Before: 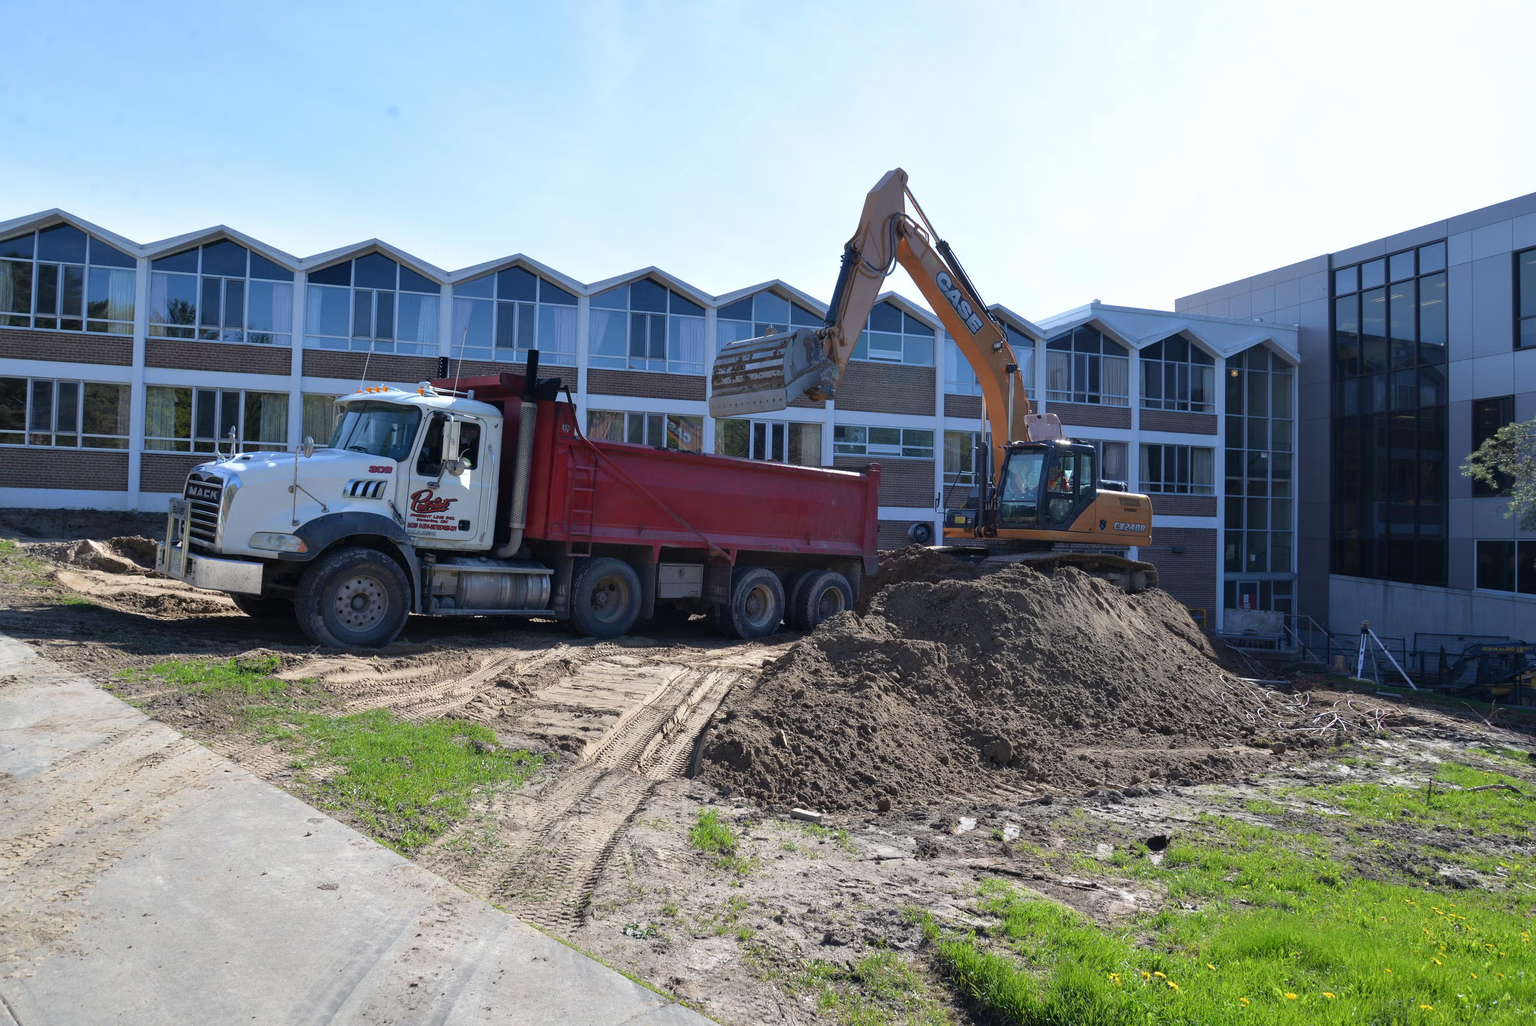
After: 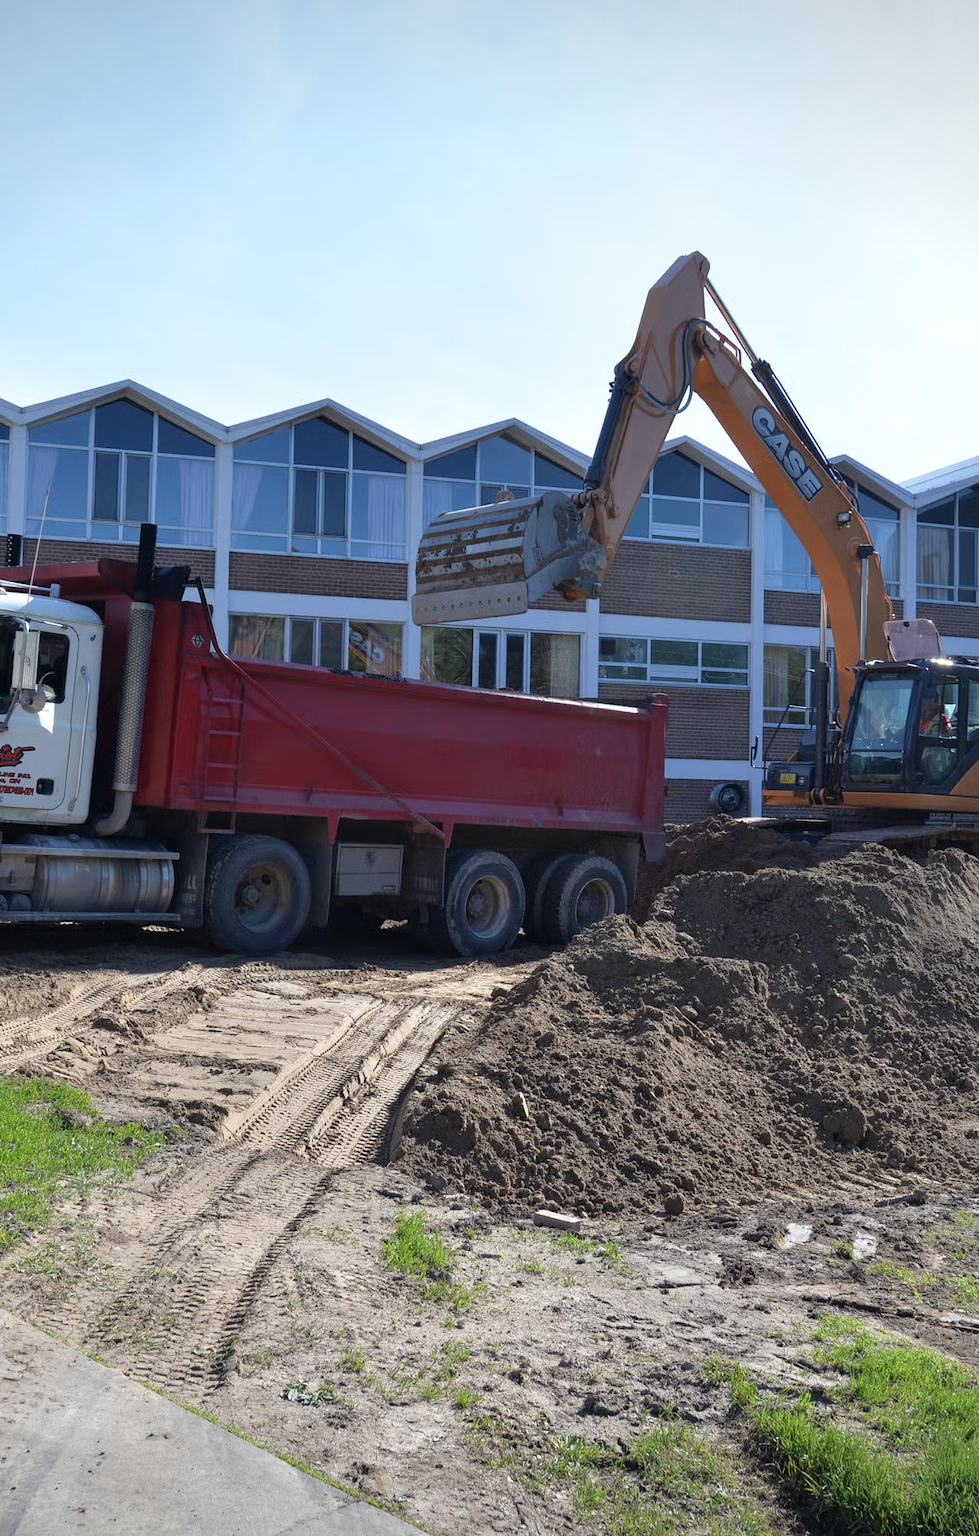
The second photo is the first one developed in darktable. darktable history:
vignetting: fall-off start 99.29%, fall-off radius 70.52%, center (-0.014, 0), width/height ratio 1.177
crop: left 28.272%, right 29.132%
